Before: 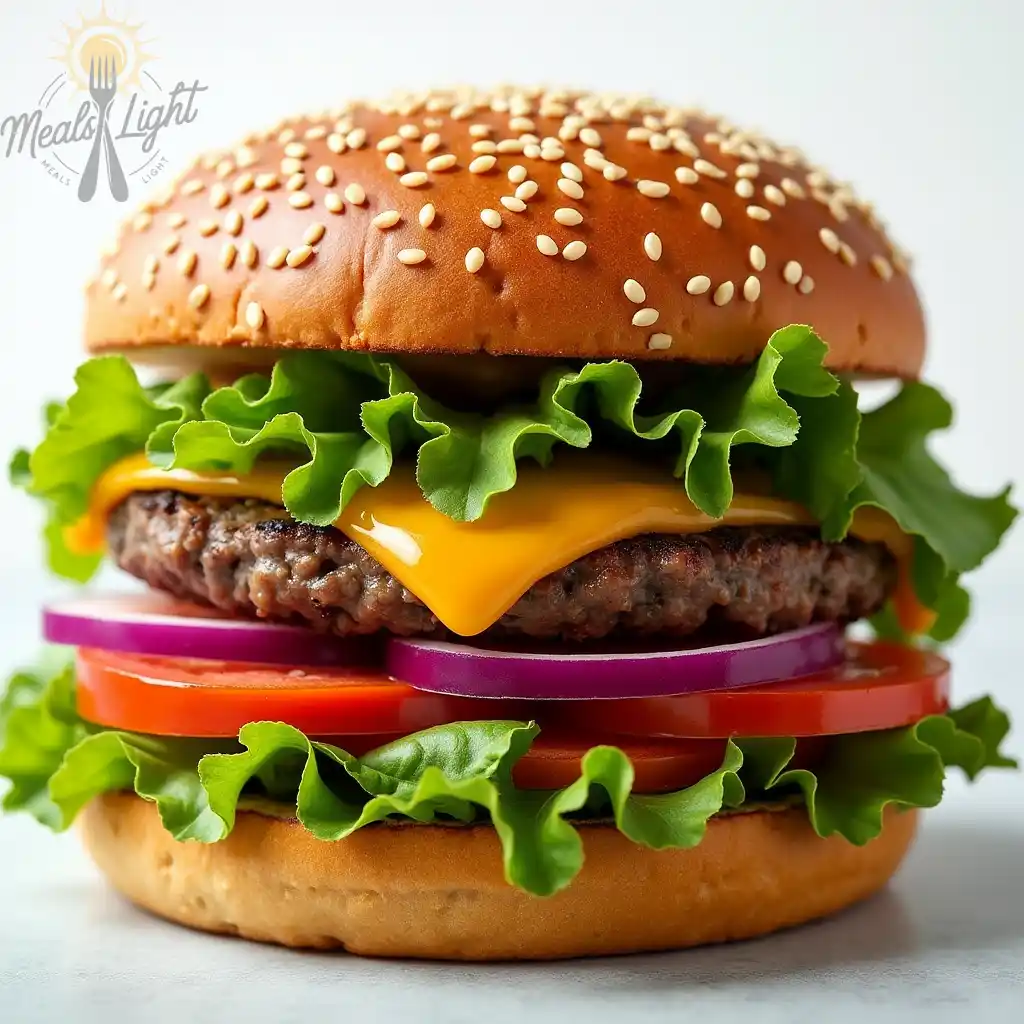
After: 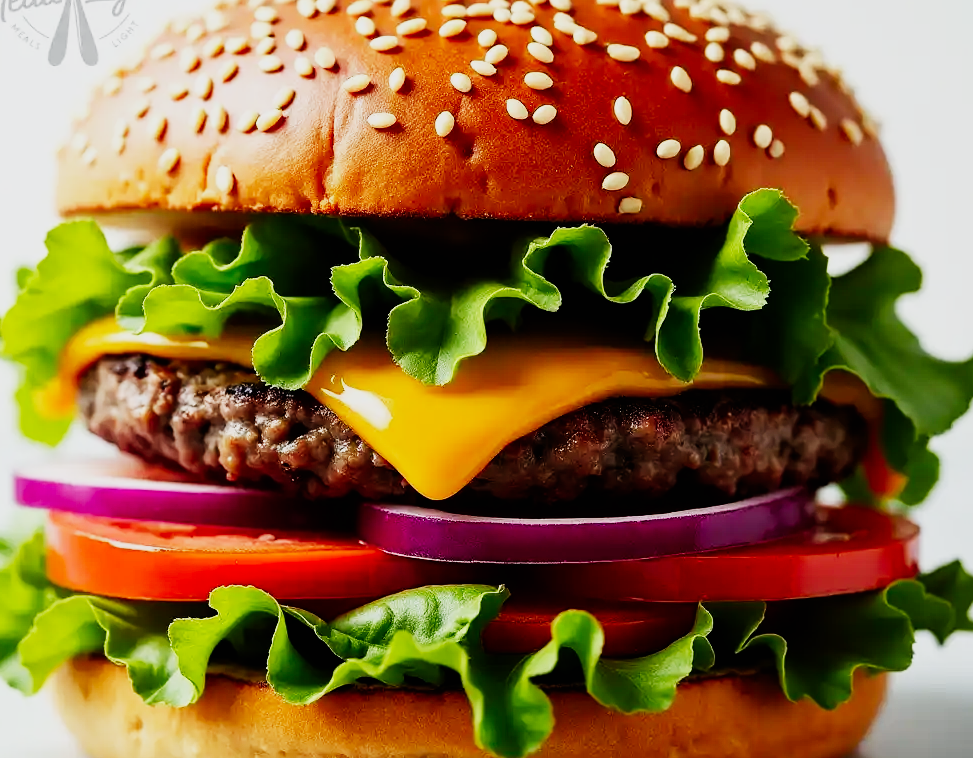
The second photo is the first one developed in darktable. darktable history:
sigmoid: contrast 2, skew -0.2, preserve hue 0%, red attenuation 0.1, red rotation 0.035, green attenuation 0.1, green rotation -0.017, blue attenuation 0.15, blue rotation -0.052, base primaries Rec2020
crop and rotate: left 2.991%, top 13.302%, right 1.981%, bottom 12.636%
